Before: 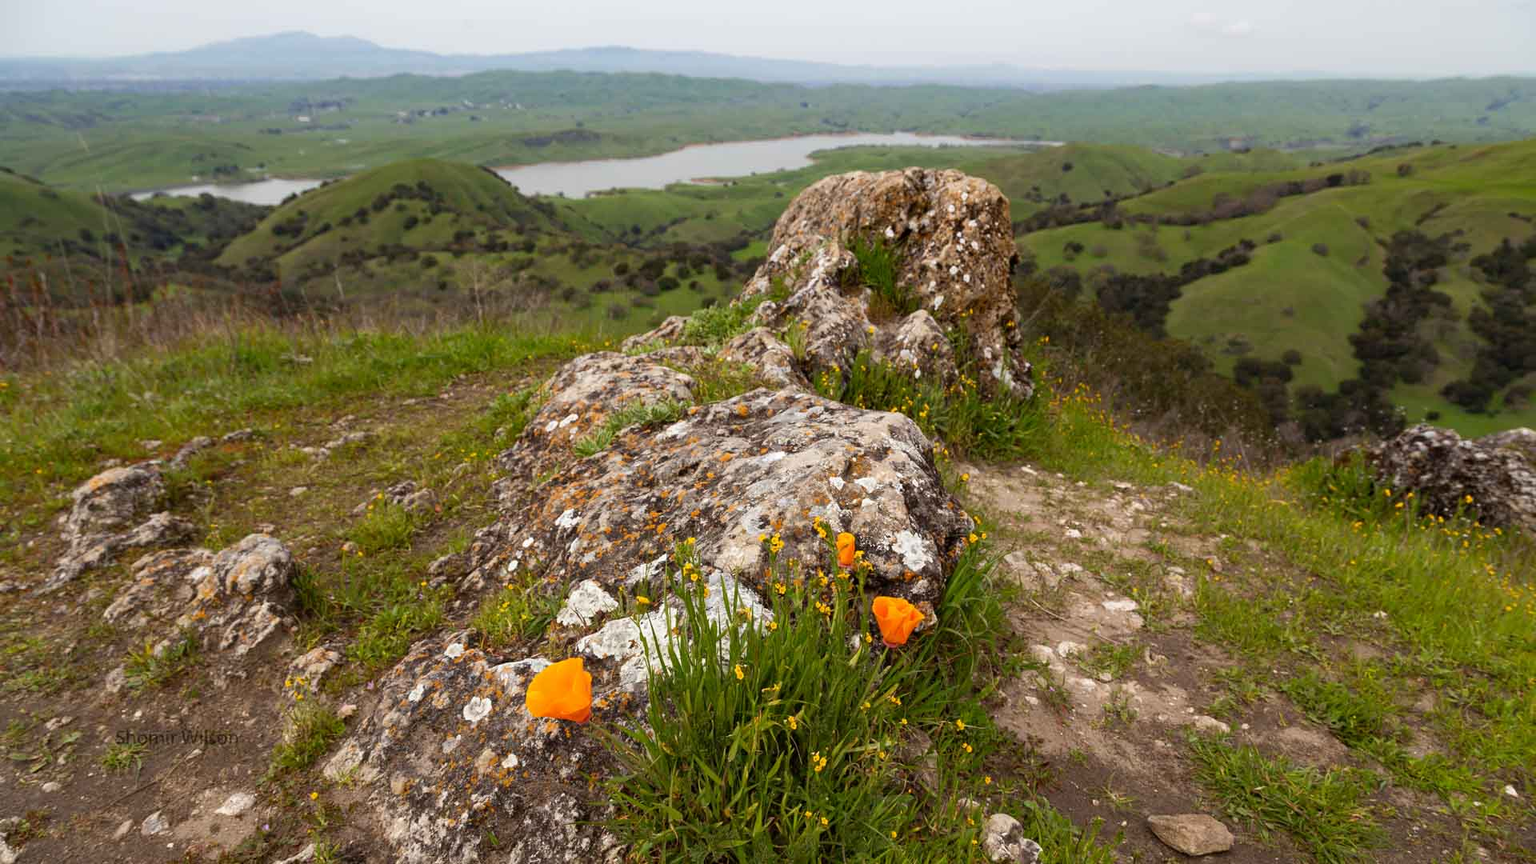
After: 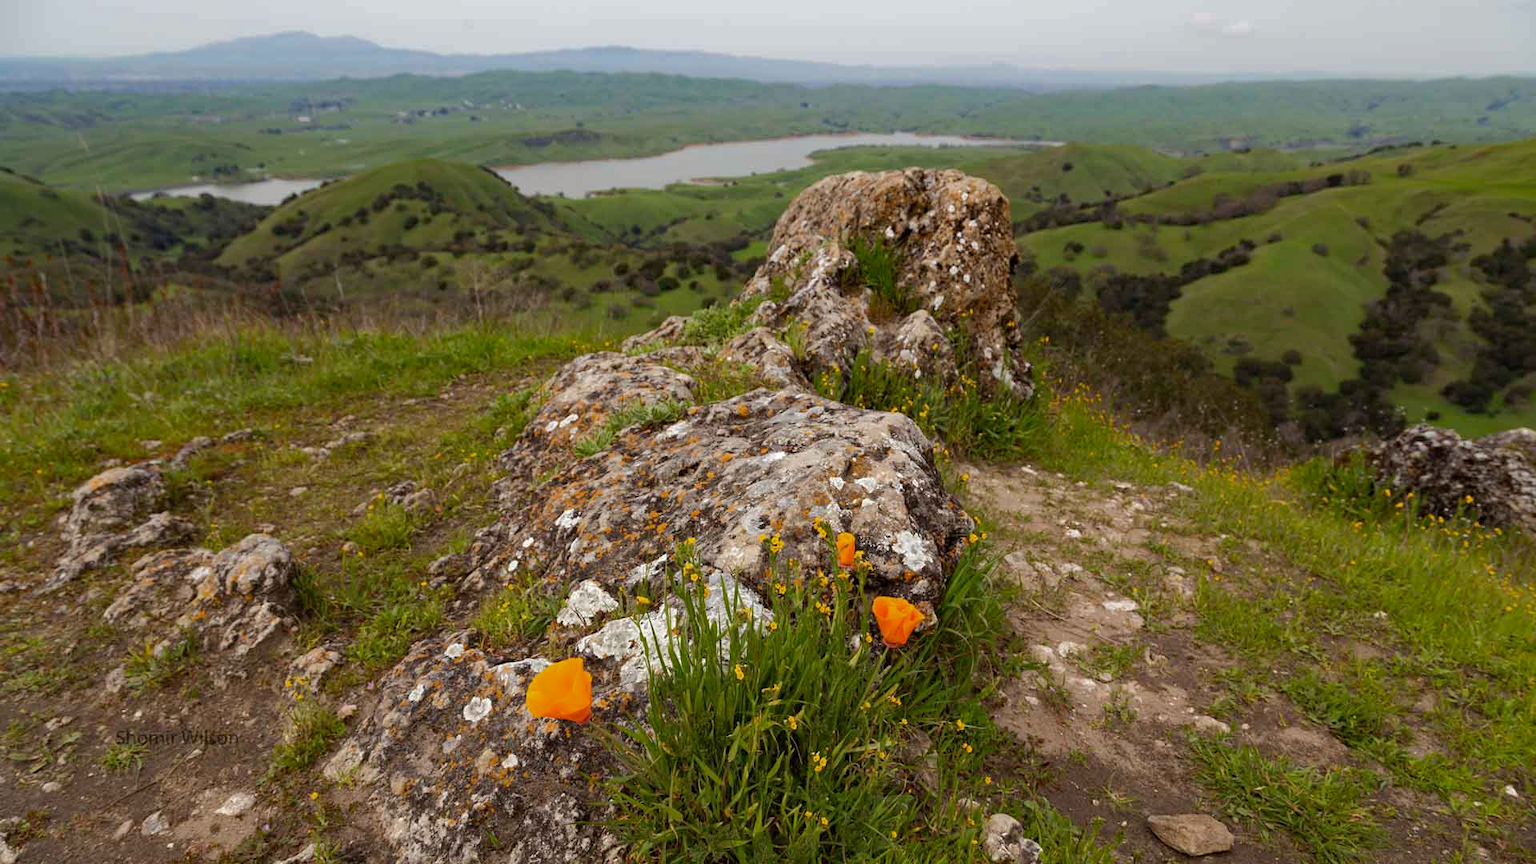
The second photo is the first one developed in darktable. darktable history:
haze removal: compatibility mode true, adaptive false
rgb curve: curves: ch0 [(0, 0) (0.175, 0.154) (0.785, 0.663) (1, 1)]
base curve: curves: ch0 [(0, 0) (0.297, 0.298) (1, 1)], preserve colors none
